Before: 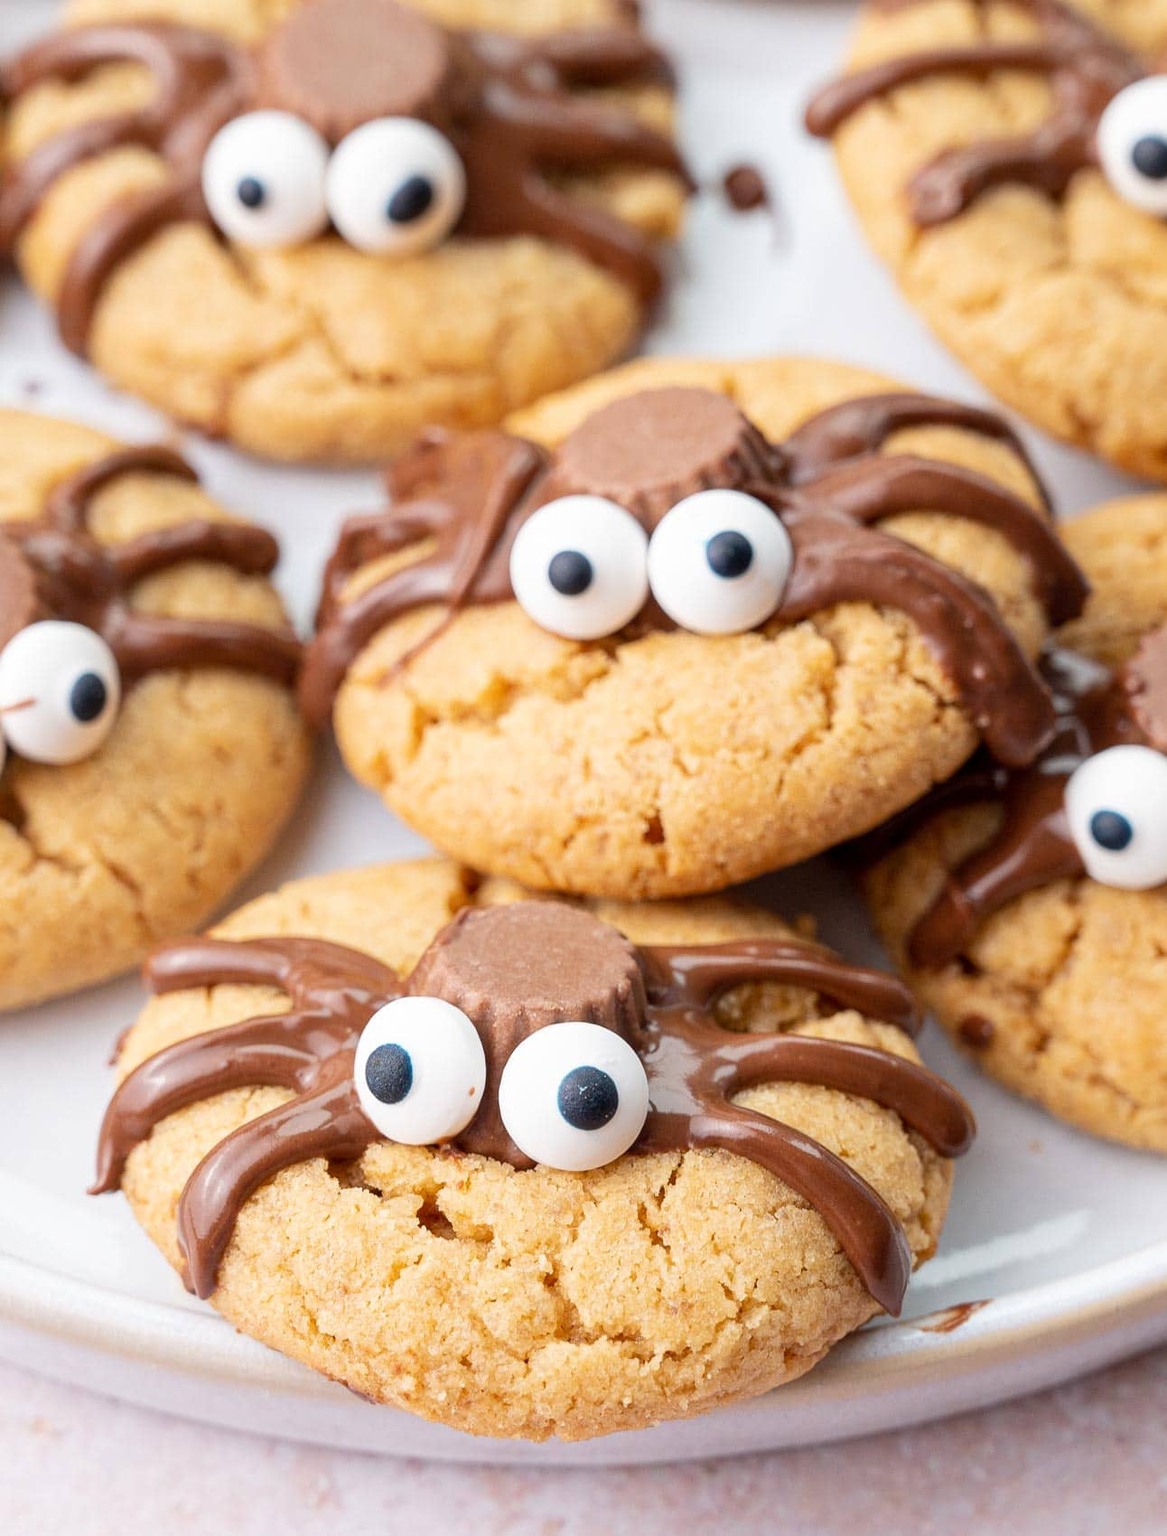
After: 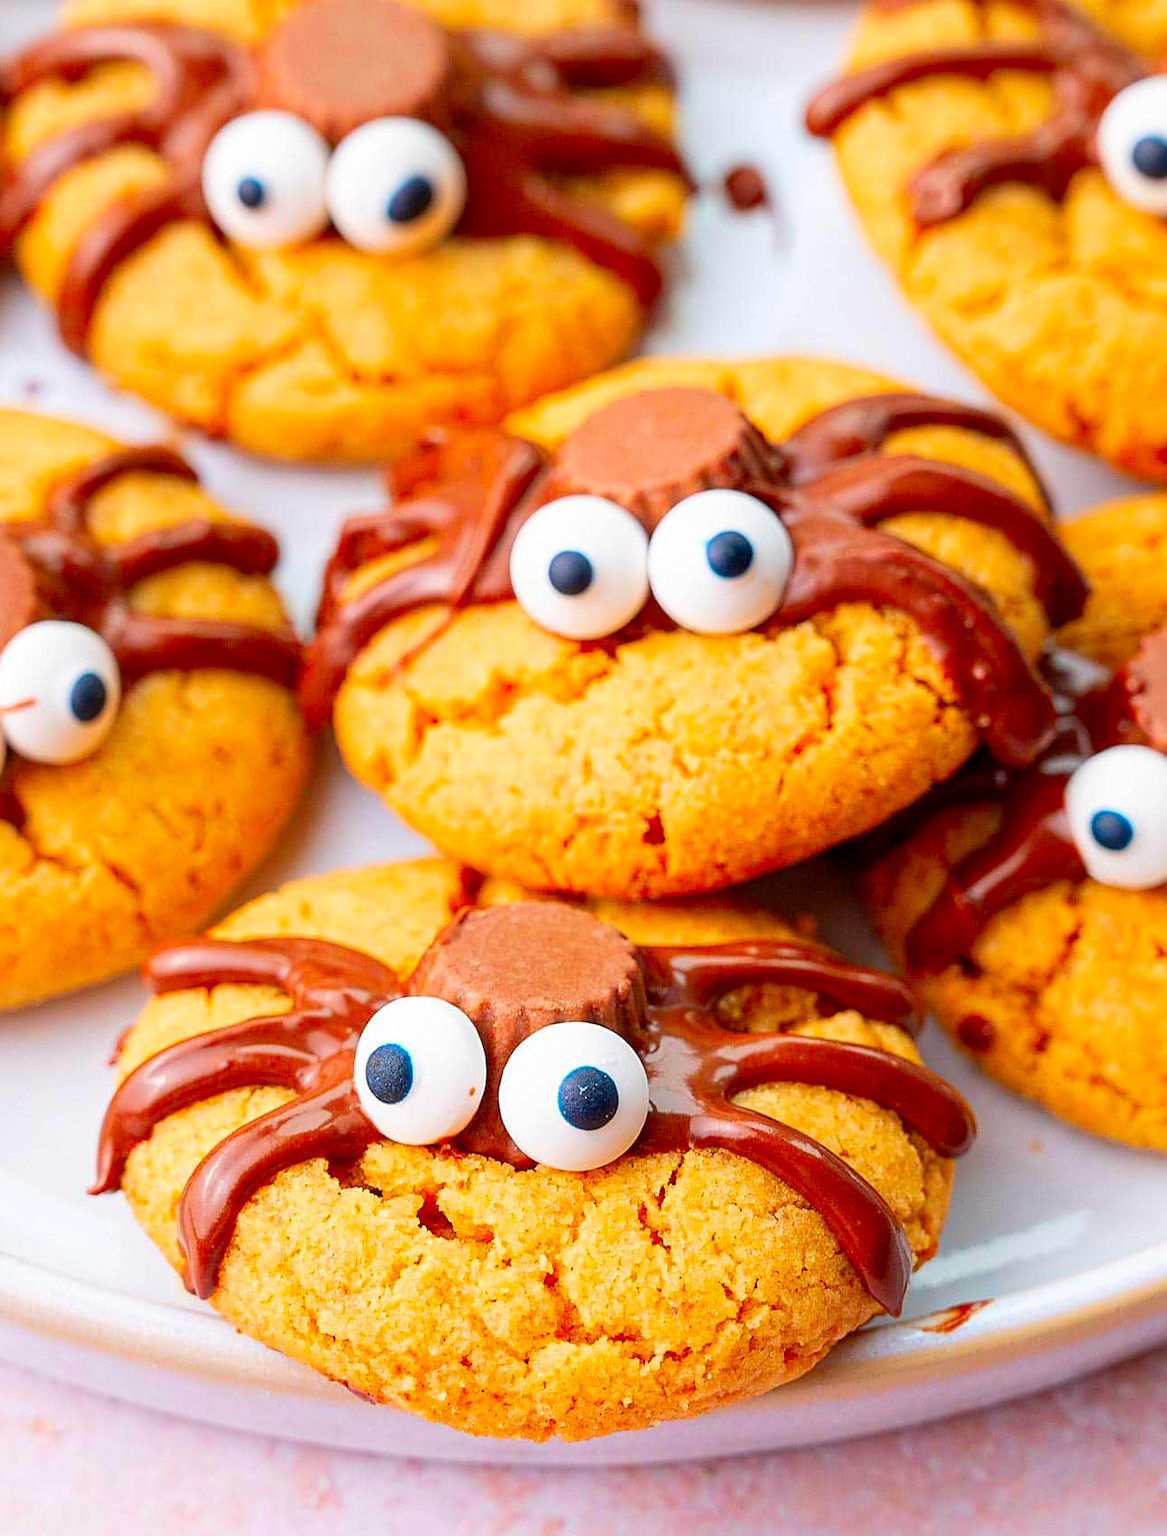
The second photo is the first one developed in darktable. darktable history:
sharpen: on, module defaults
color correction: highlights b* -0.038, saturation 2.11
